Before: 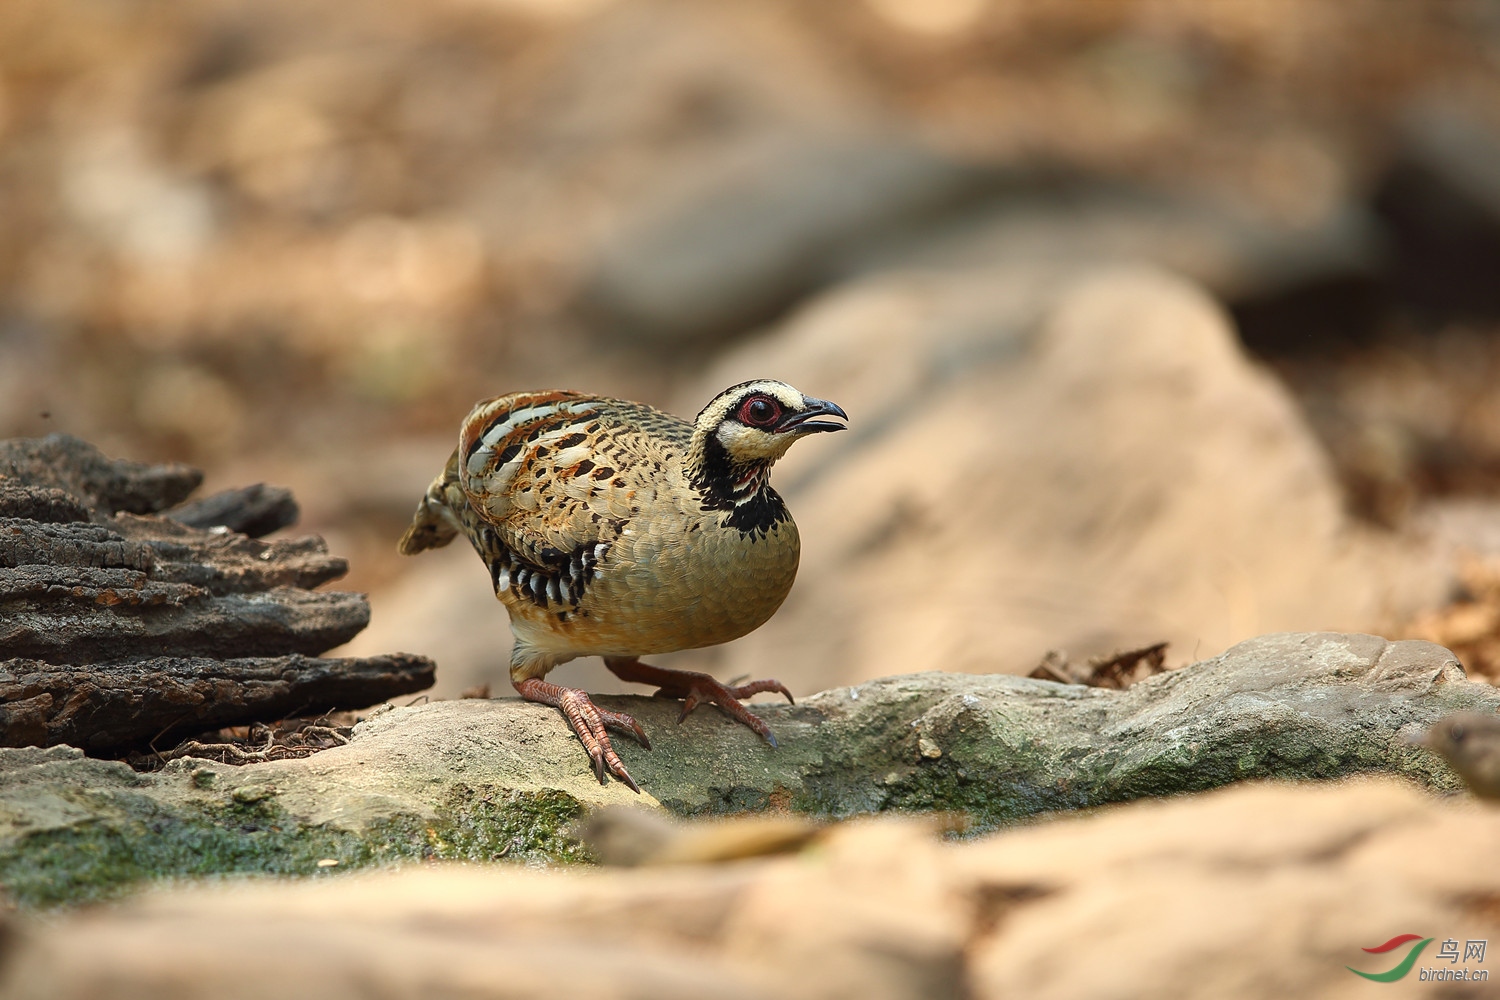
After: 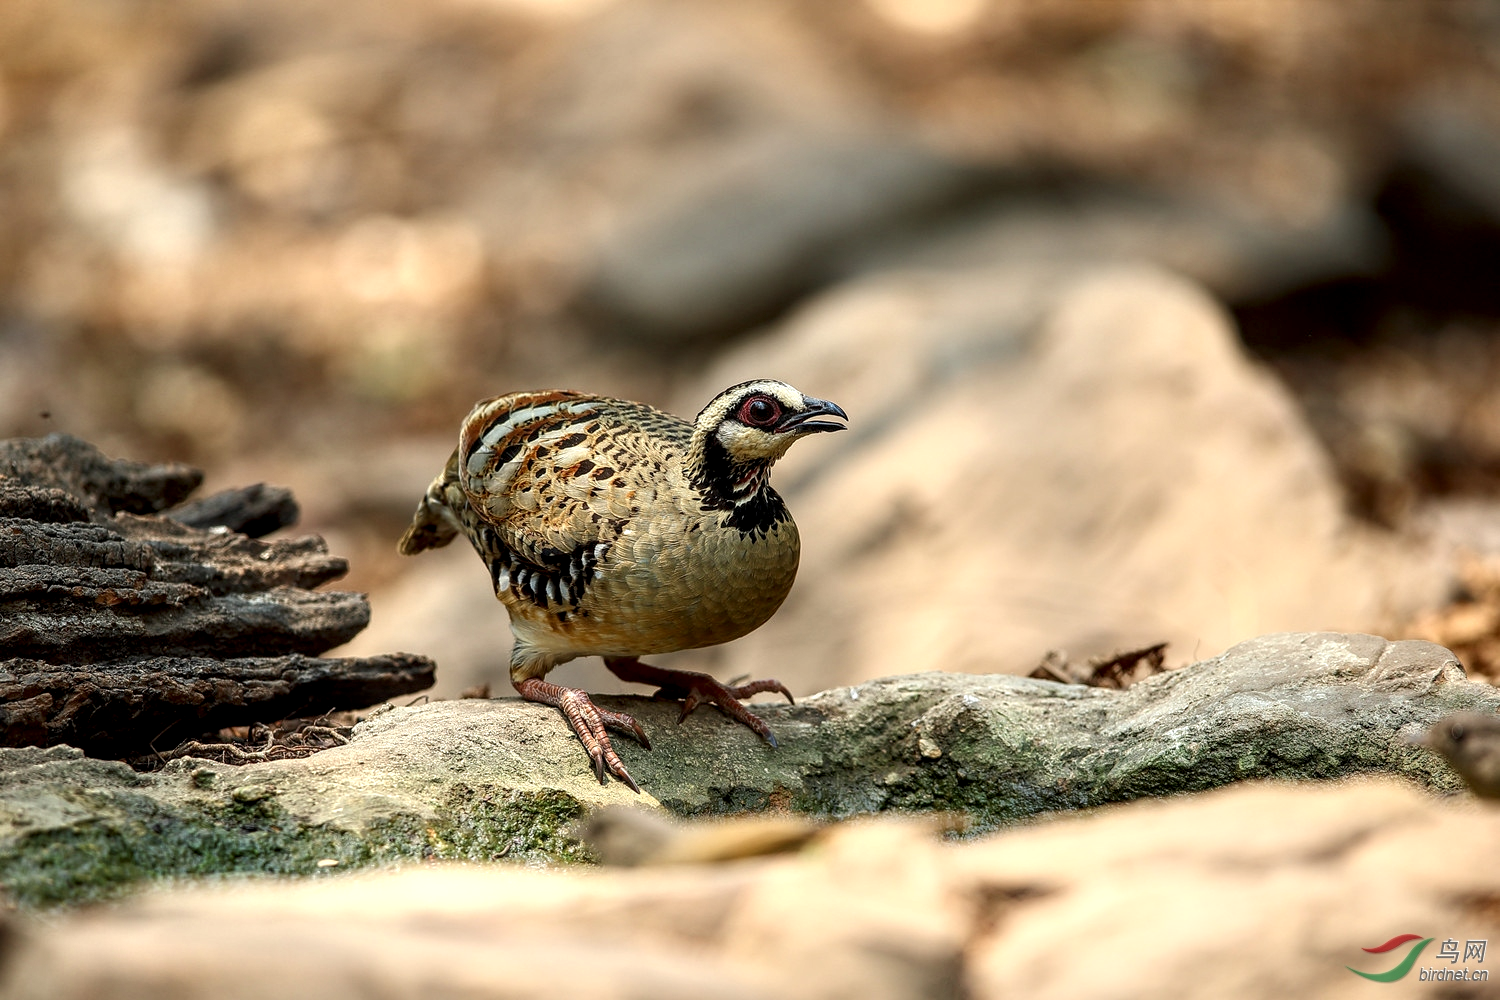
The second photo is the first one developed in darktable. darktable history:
shadows and highlights: shadows -38.91, highlights 64.85, soften with gaussian
local contrast: highlights 60%, shadows 62%, detail 160%
